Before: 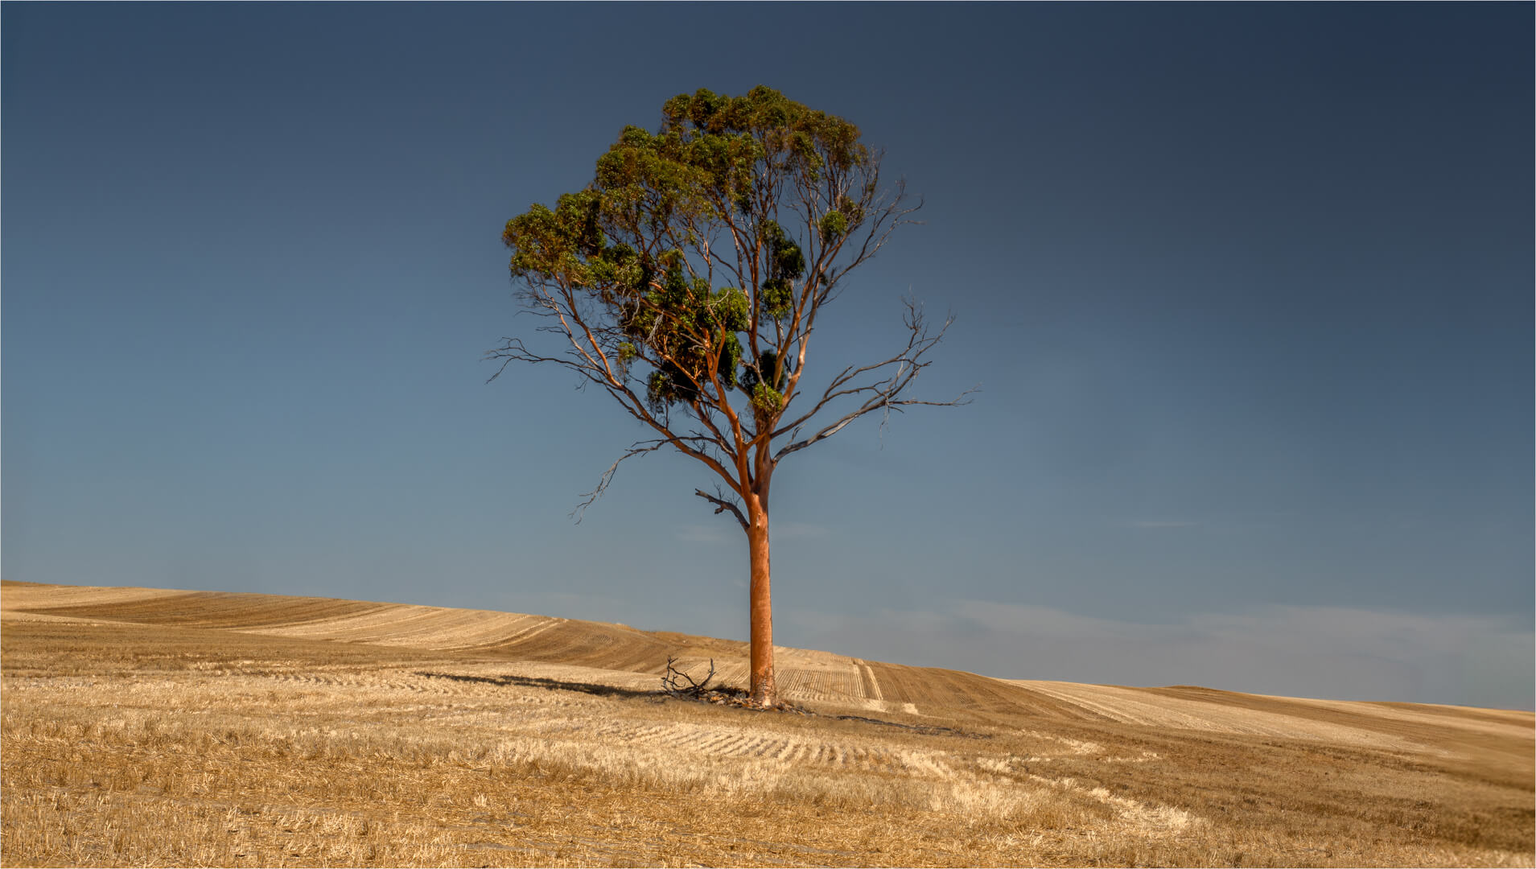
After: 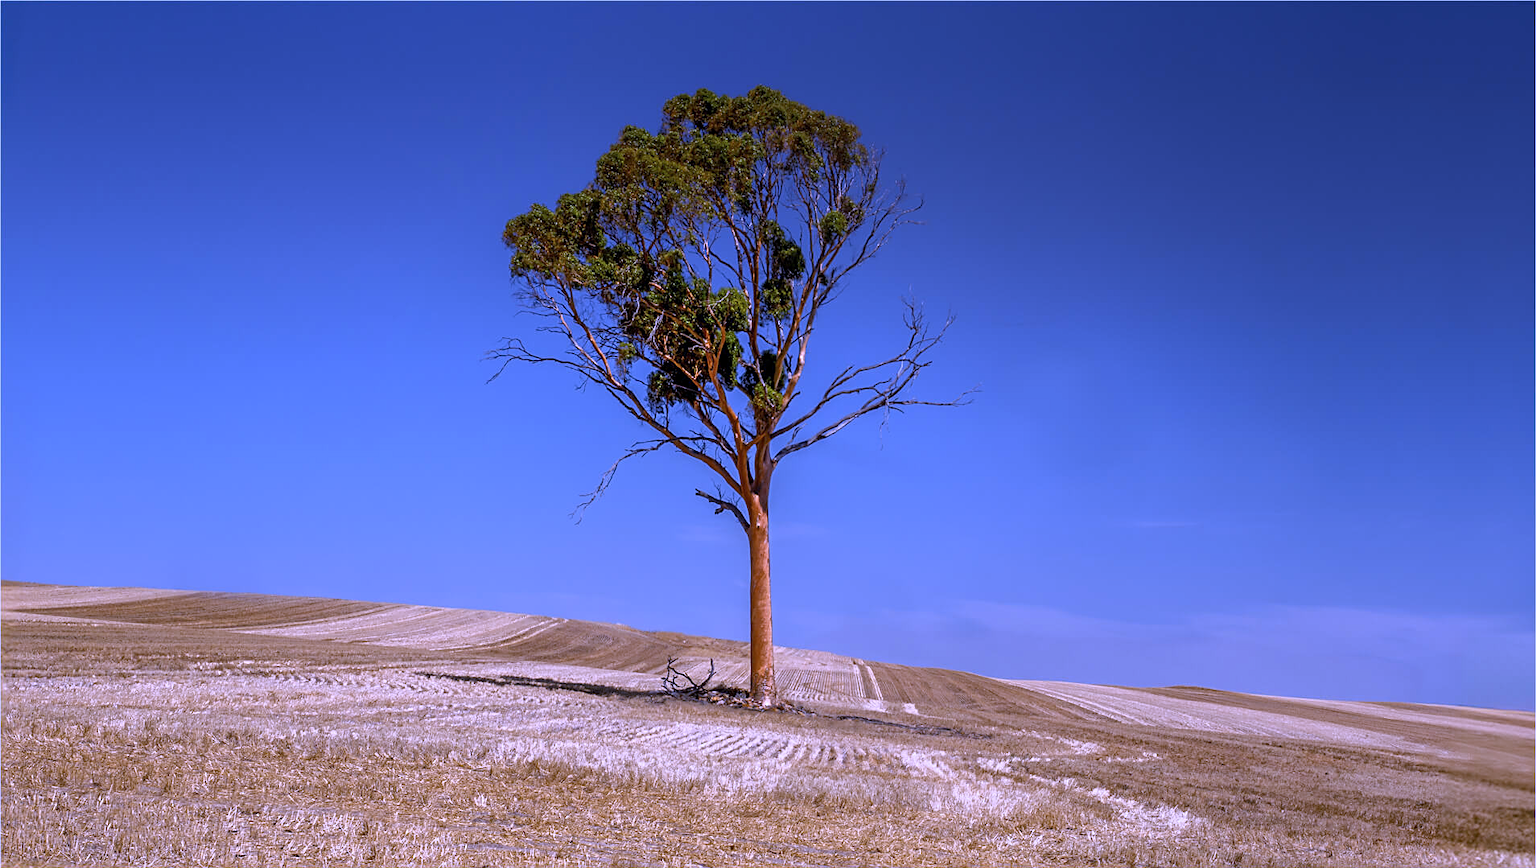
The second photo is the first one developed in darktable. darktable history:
color calibration: x 0.37, y 0.382, temperature 4313.32 K
sharpen: on, module defaults
white balance: red 0.98, blue 1.61
